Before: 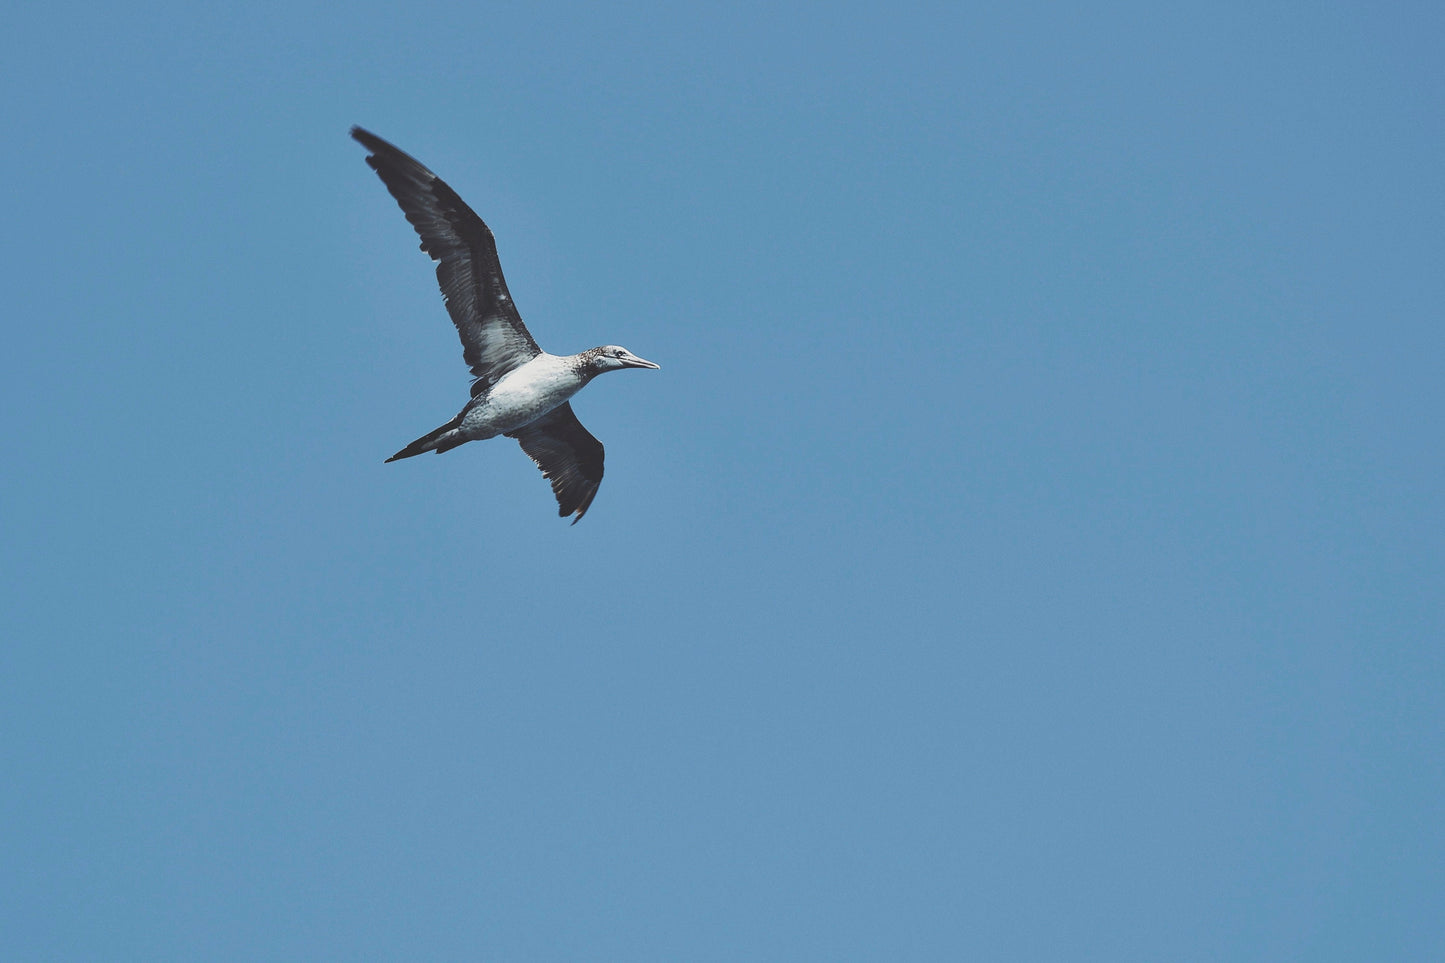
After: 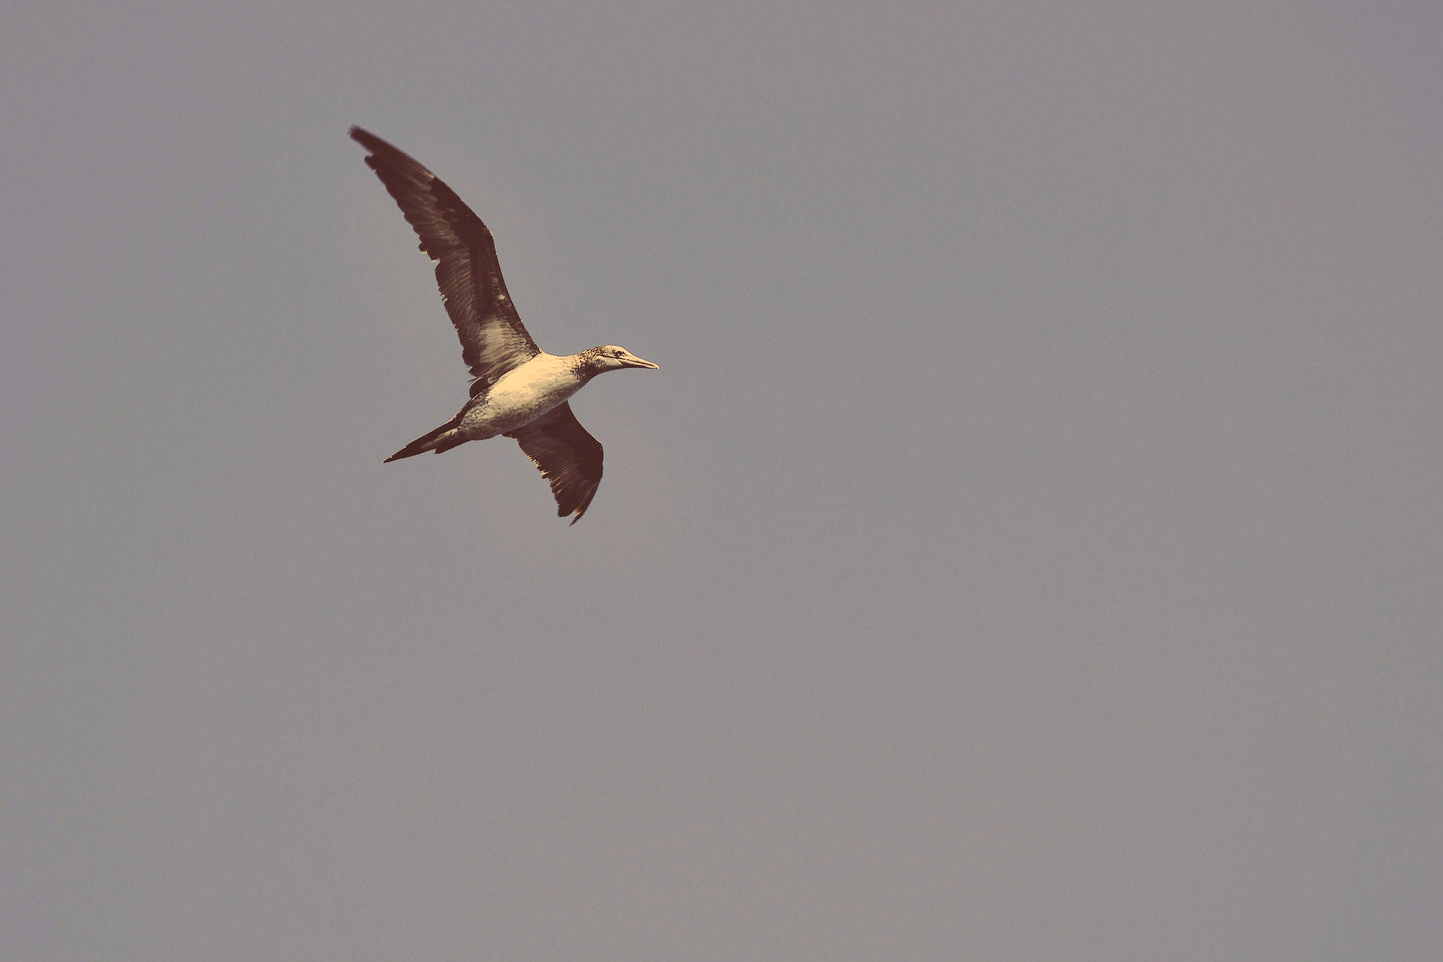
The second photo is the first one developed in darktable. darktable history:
color correction: highlights a* 9.66, highlights b* 39.41, shadows a* 14.02, shadows b* 3.35
tone equalizer: edges refinement/feathering 500, mask exposure compensation -1.57 EV, preserve details no
crop: left 0.132%
